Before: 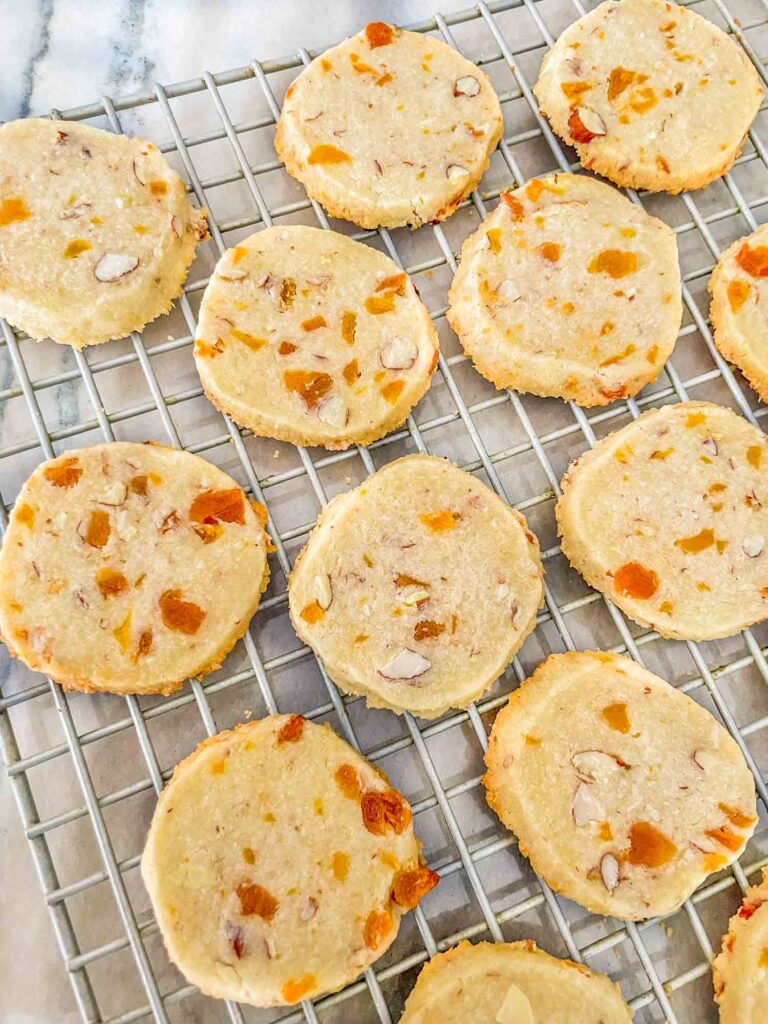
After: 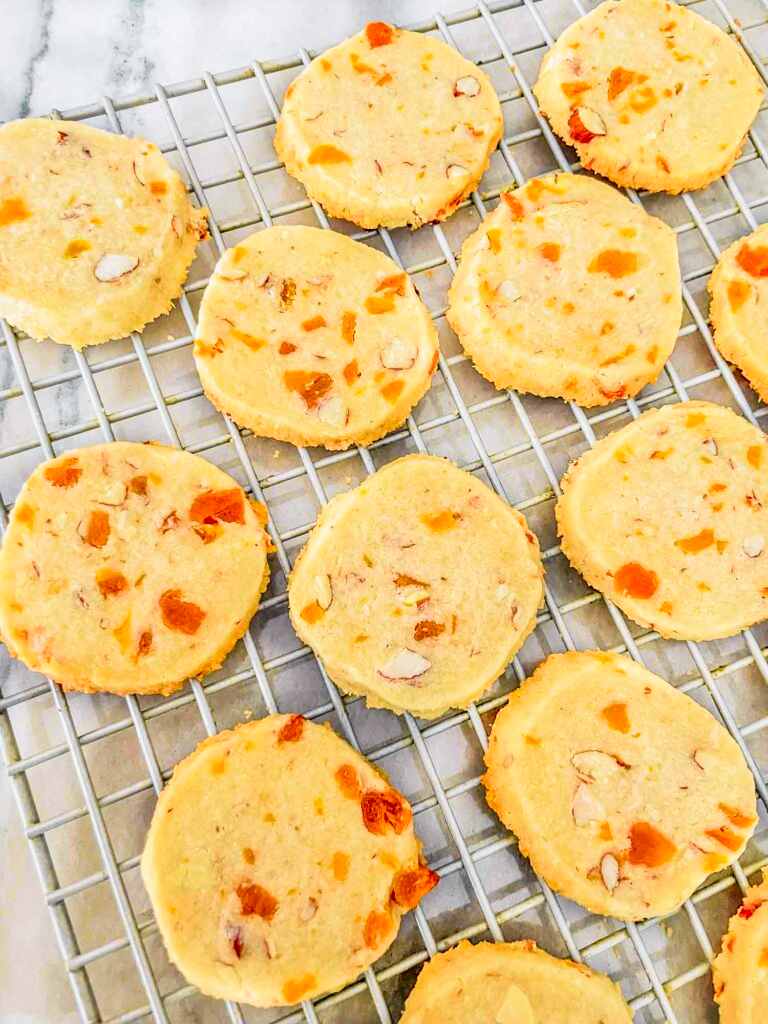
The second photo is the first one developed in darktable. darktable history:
tone curve: curves: ch0 [(0, 0) (0.071, 0.047) (0.266, 0.26) (0.491, 0.552) (0.753, 0.818) (1, 0.983)]; ch1 [(0, 0) (0.346, 0.307) (0.408, 0.369) (0.463, 0.443) (0.482, 0.493) (0.502, 0.5) (0.517, 0.518) (0.55, 0.573) (0.597, 0.641) (0.651, 0.709) (1, 1)]; ch2 [(0, 0) (0.346, 0.34) (0.434, 0.46) (0.485, 0.494) (0.5, 0.494) (0.517, 0.506) (0.535, 0.545) (0.583, 0.634) (0.625, 0.686) (1, 1)], color space Lab, independent channels, preserve colors none
